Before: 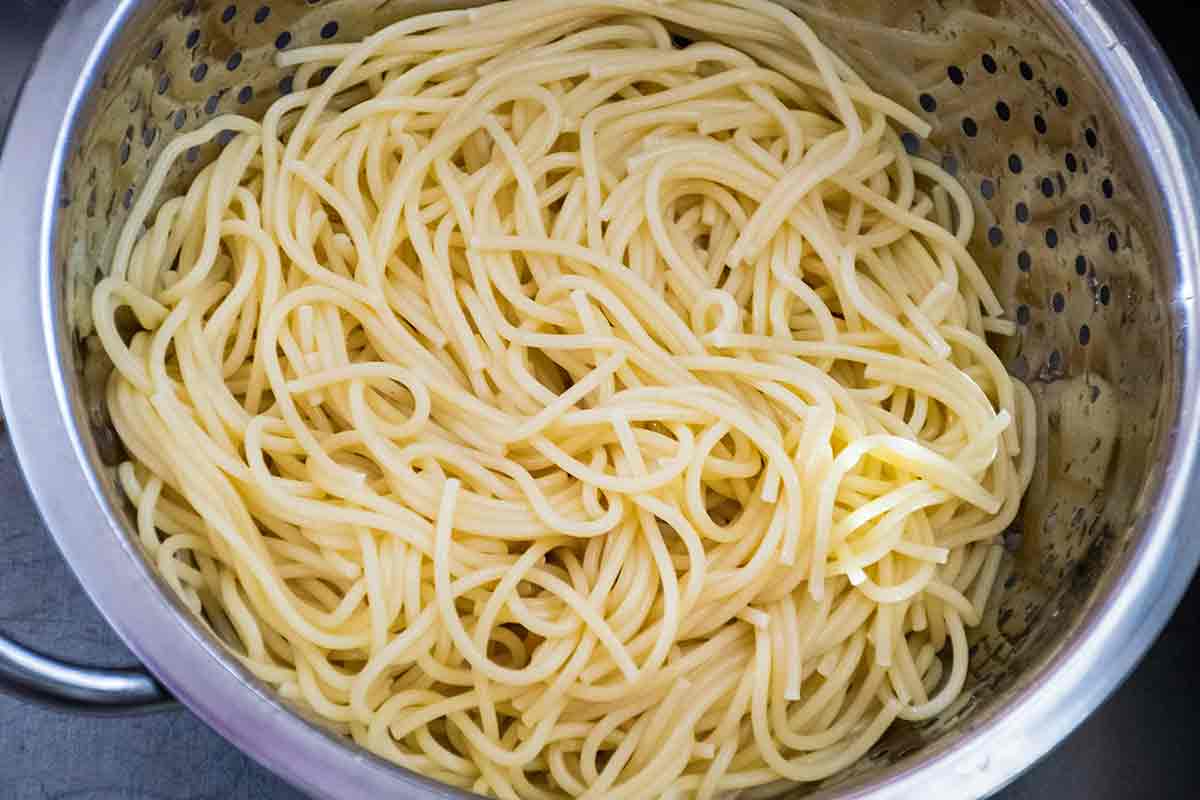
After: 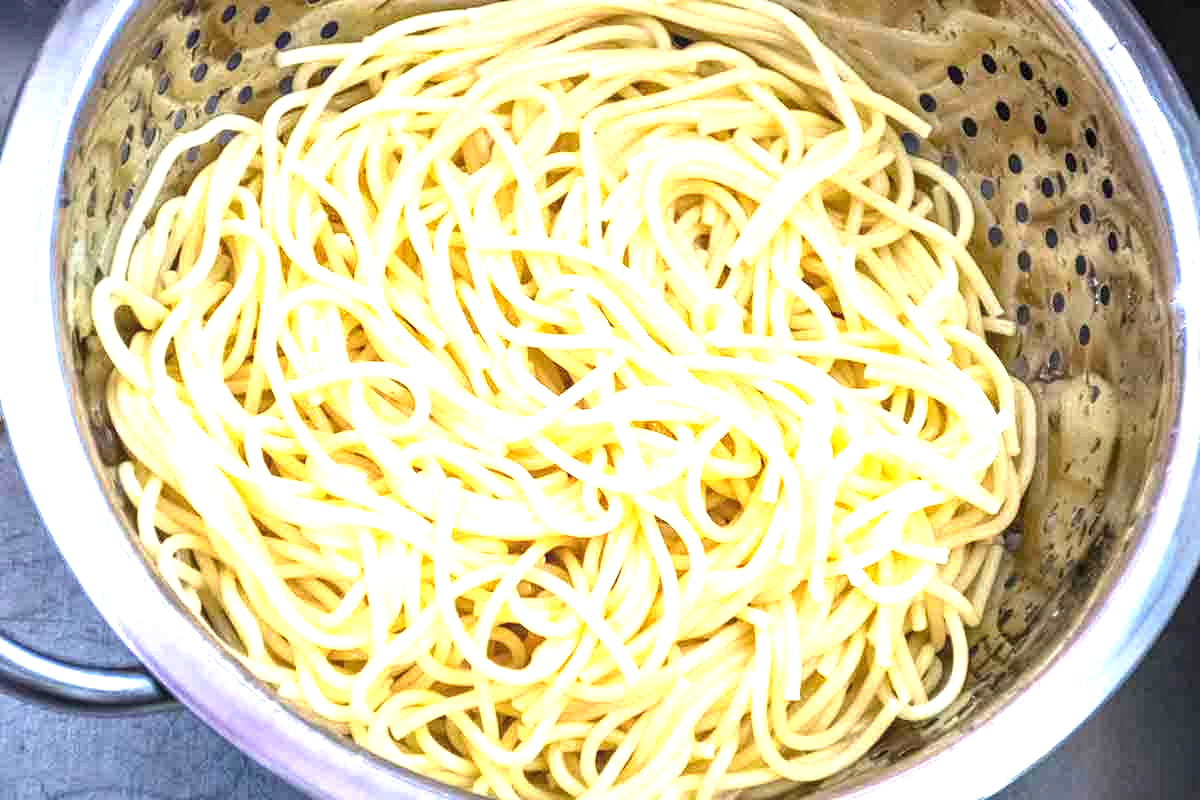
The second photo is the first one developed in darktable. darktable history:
local contrast: on, module defaults
exposure: black level correction 0, exposure 1.442 EV, compensate highlight preservation false
